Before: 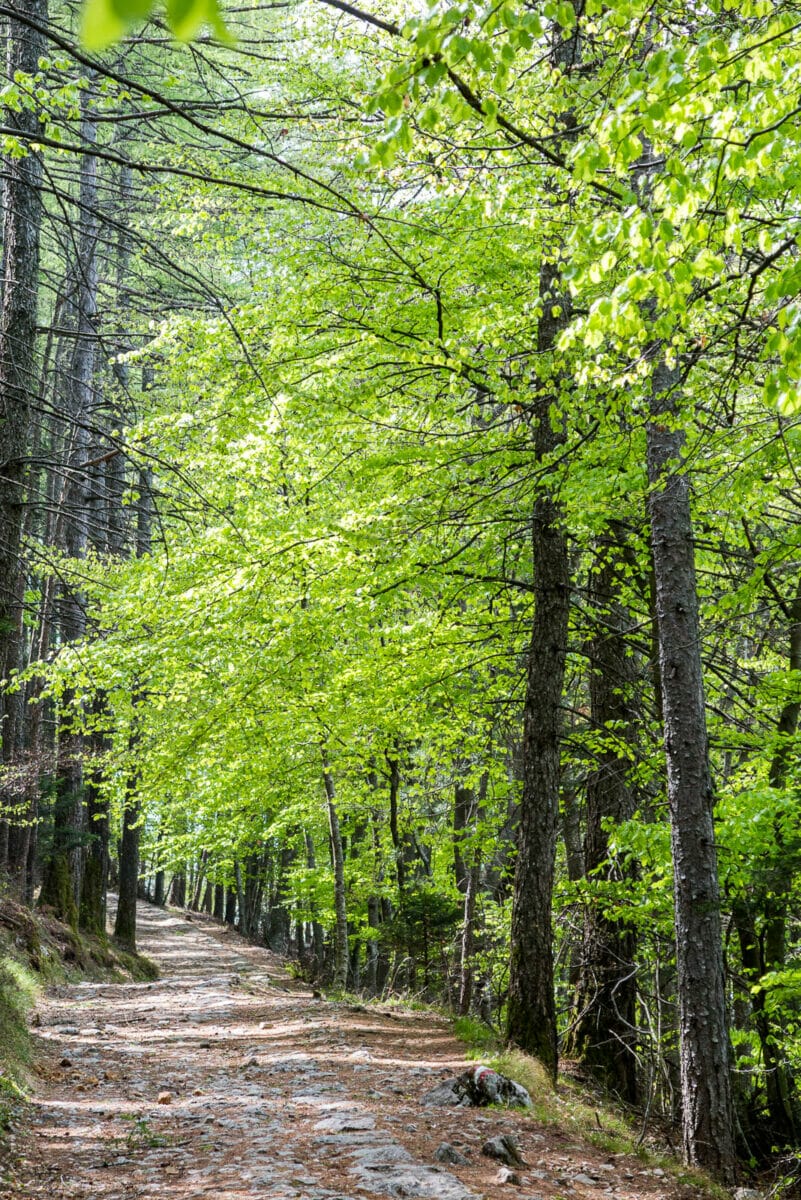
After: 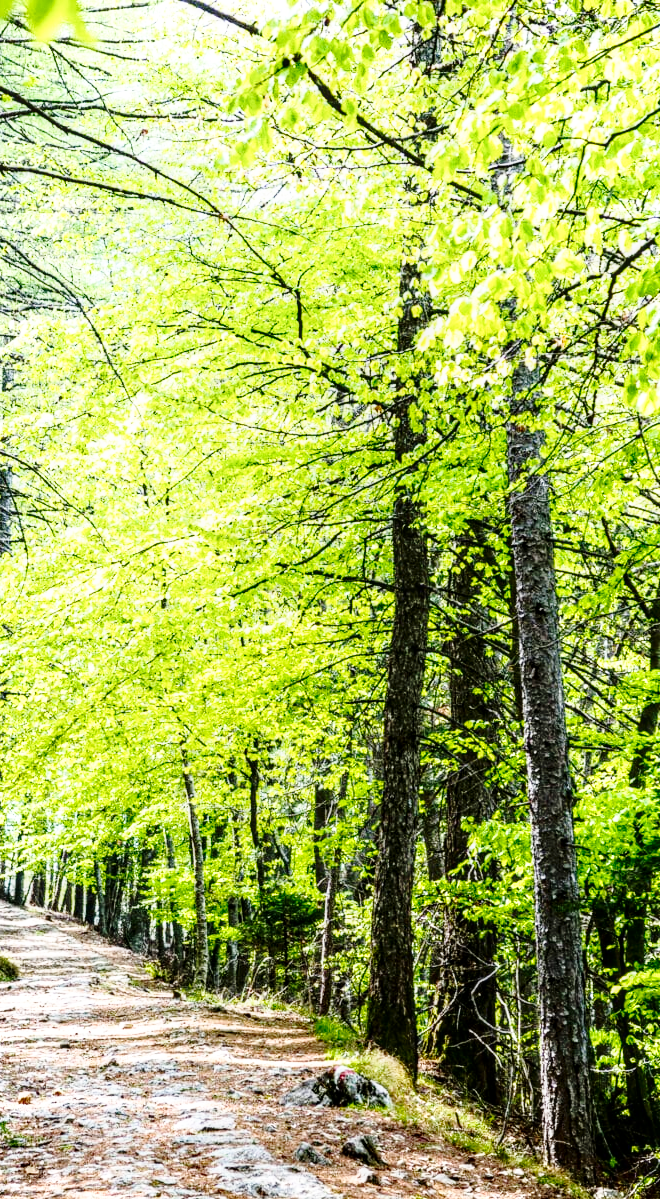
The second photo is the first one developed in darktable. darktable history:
base curve: curves: ch0 [(0, 0) (0.032, 0.037) (0.105, 0.228) (0.435, 0.76) (0.856, 0.983) (1, 1)], preserve colors none
crop: left 17.481%, bottom 0.018%
shadows and highlights: shadows -63.43, white point adjustment -5.07, highlights 60.75
color balance rgb: linear chroma grading › global chroma 8.434%, perceptual saturation grading › global saturation 0.581%, global vibrance 15.443%
local contrast: detail 130%
